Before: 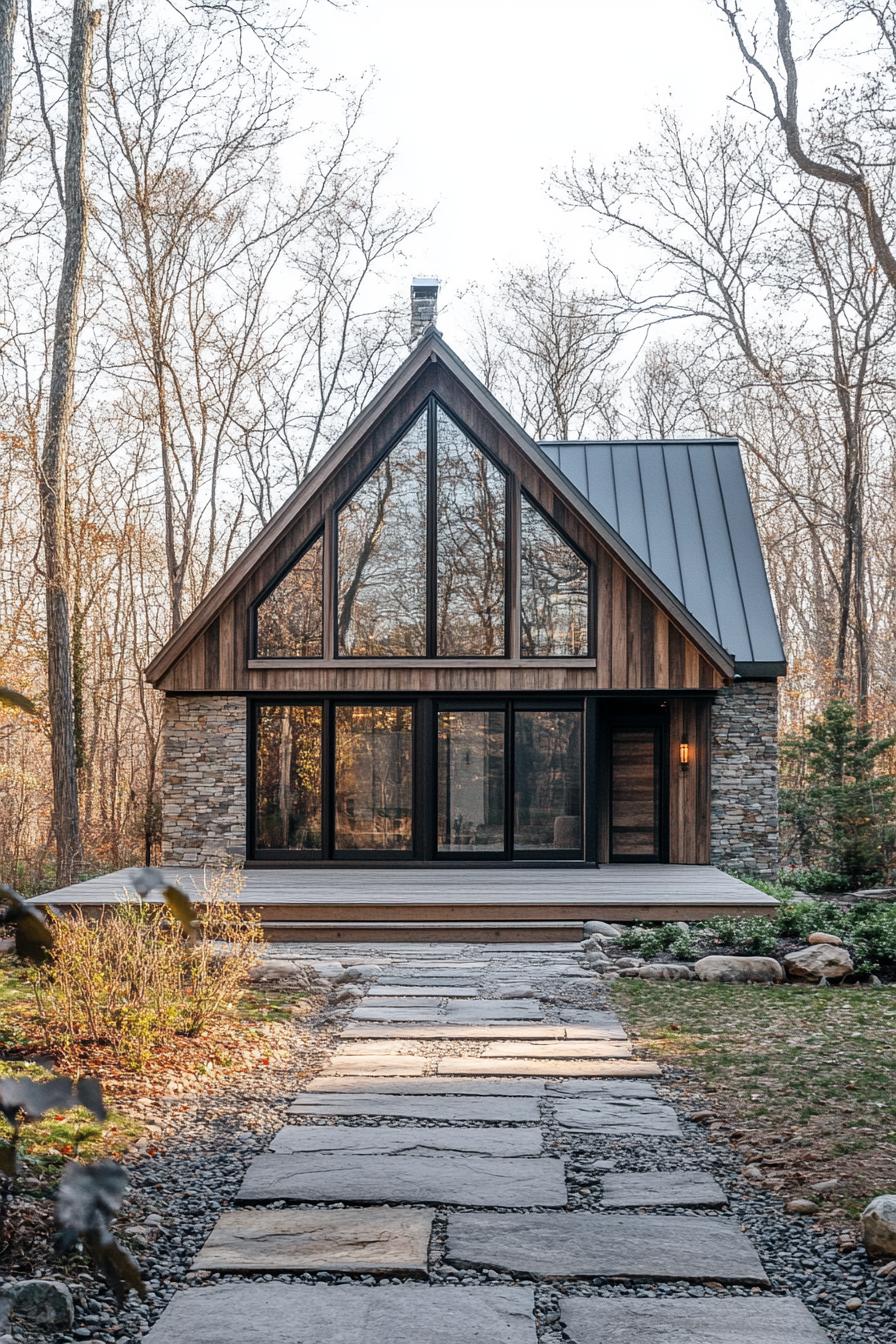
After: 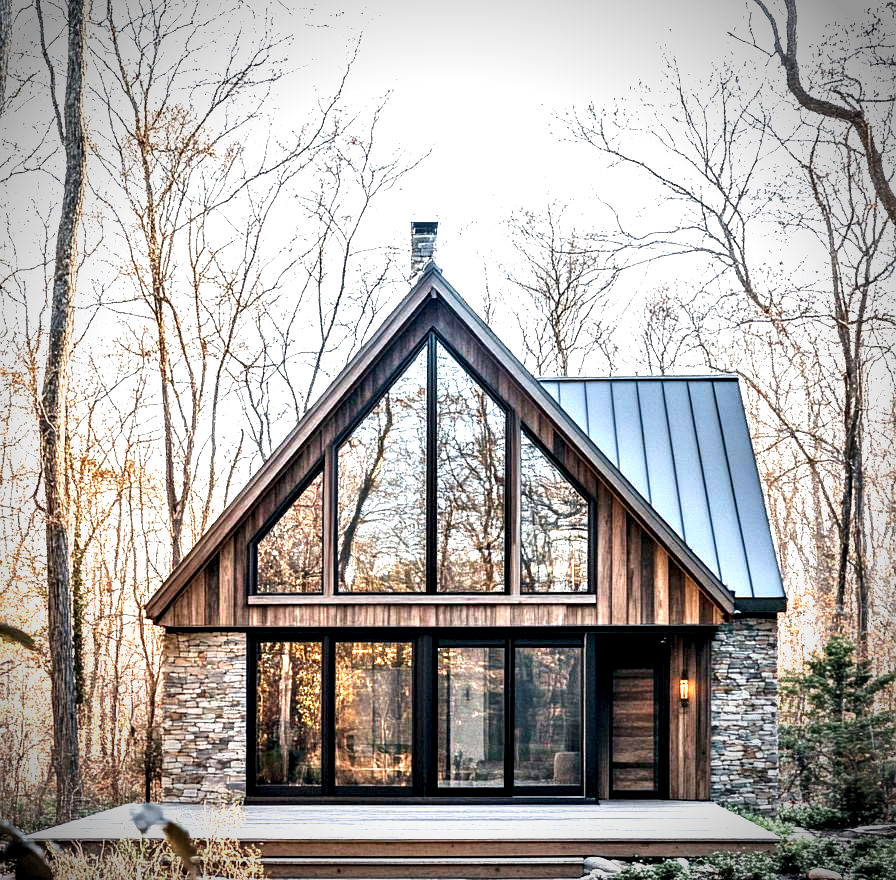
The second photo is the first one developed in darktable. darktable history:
exposure: exposure 1.064 EV, compensate highlight preservation false
vignetting: brightness -0.699
crop and rotate: top 4.83%, bottom 29.674%
contrast equalizer: octaves 7, y [[0.6 ×6], [0.55 ×6], [0 ×6], [0 ×6], [0 ×6]]
velvia: strength 16.51%
base curve: preserve colors none
